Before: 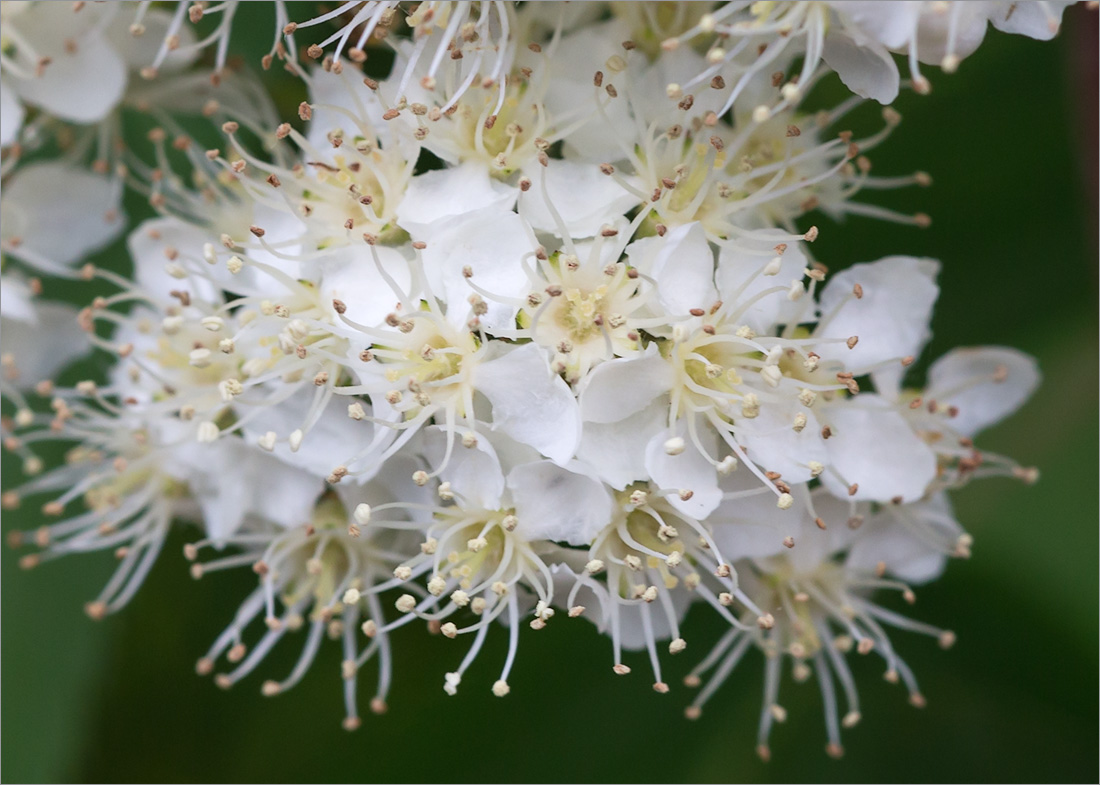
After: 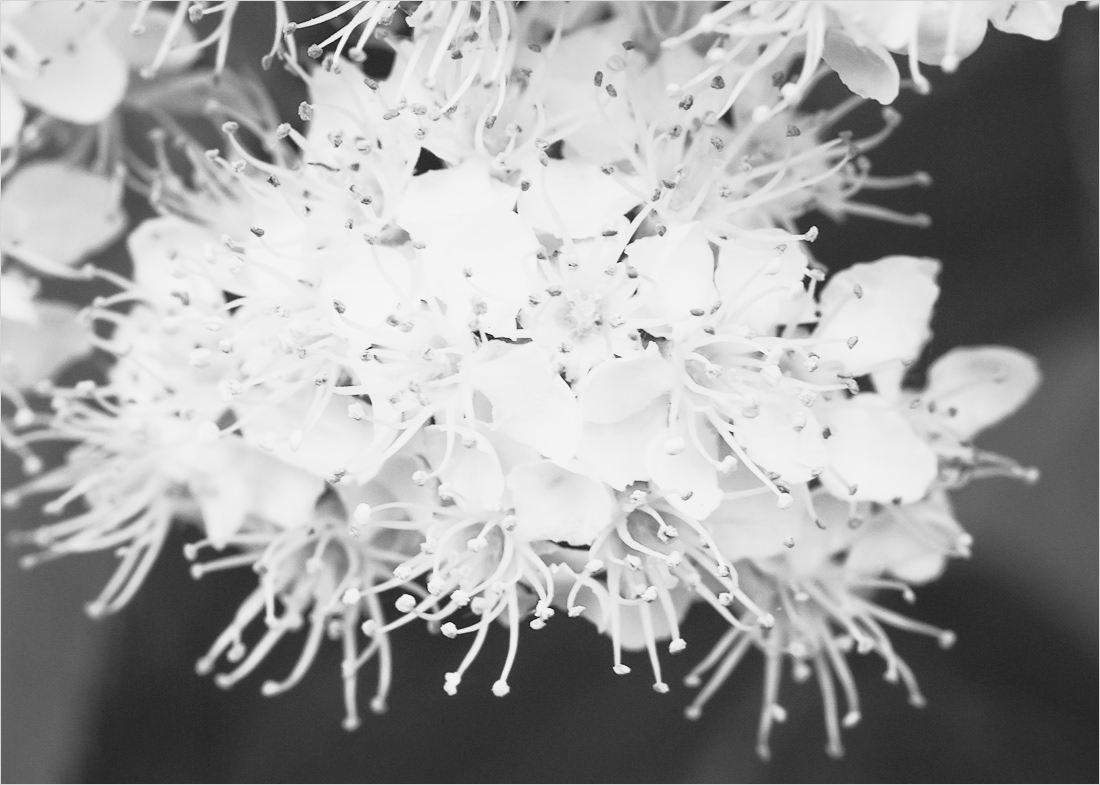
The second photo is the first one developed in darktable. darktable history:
tone curve: curves: ch0 [(0, 0.052) (0.207, 0.35) (0.392, 0.592) (0.54, 0.803) (0.725, 0.922) (0.99, 0.974)], color space Lab, independent channels, preserve colors none
color calibration "t3mujinpack channel mixer": output gray [0.18, 0.41, 0.41, 0], gray › normalize channels true, illuminant same as pipeline (D50), adaptation XYZ, x 0.346, y 0.359, gamut compression 0
